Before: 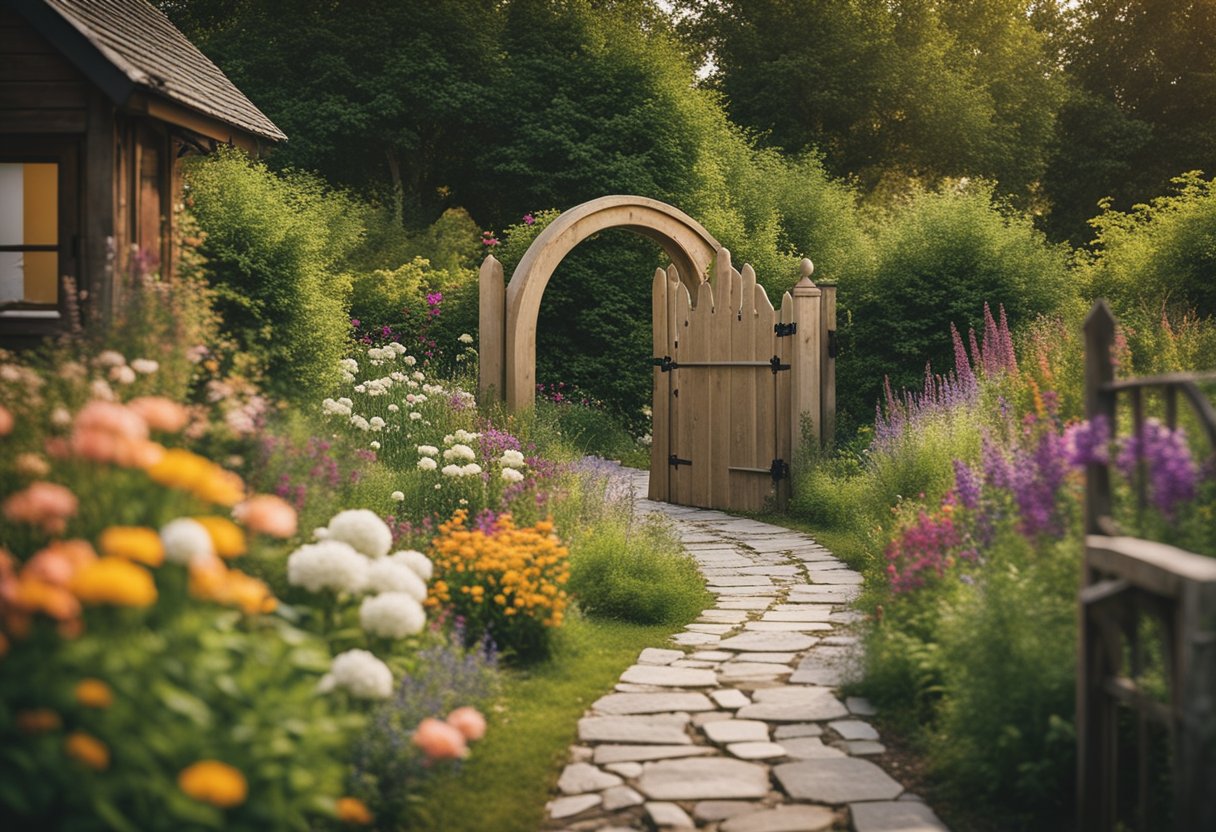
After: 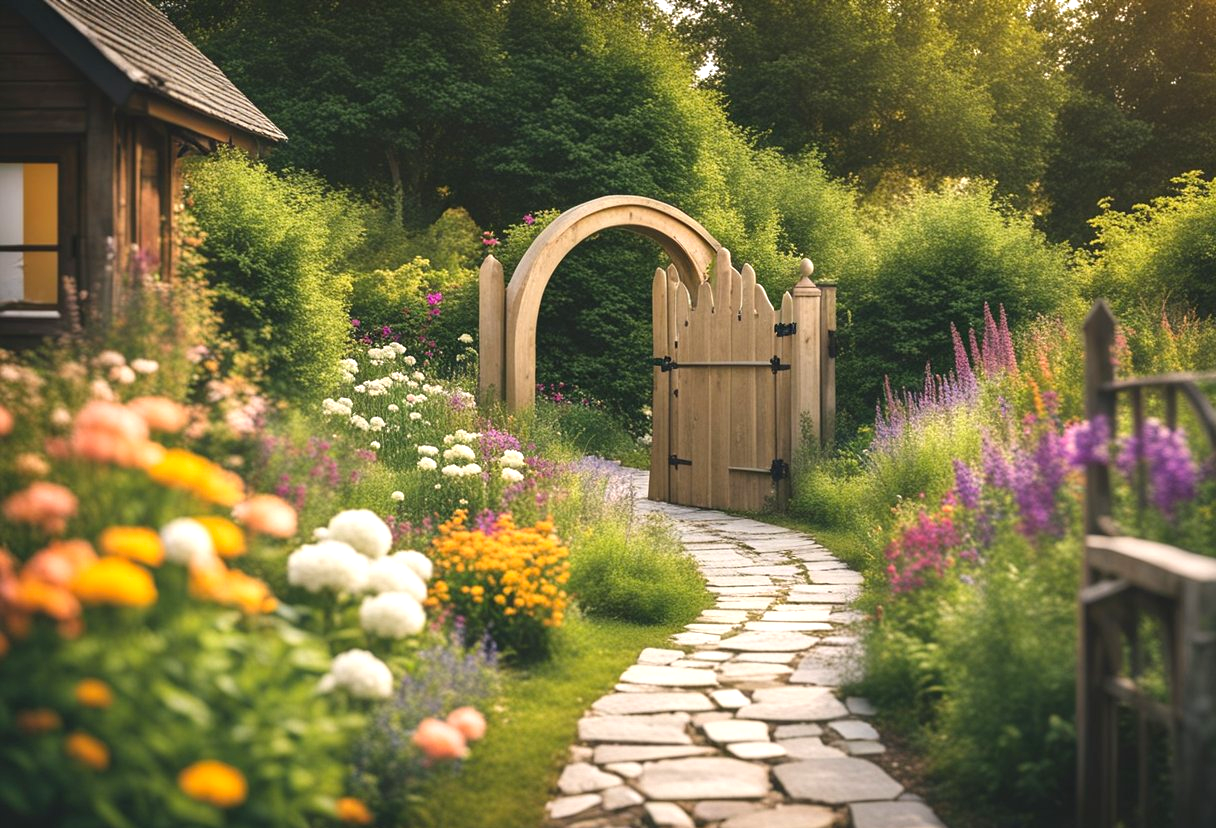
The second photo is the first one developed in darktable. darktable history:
exposure: black level correction 0, exposure 0.692 EV, compensate highlight preservation false
color correction: highlights b* 0.031, saturation 1.1
